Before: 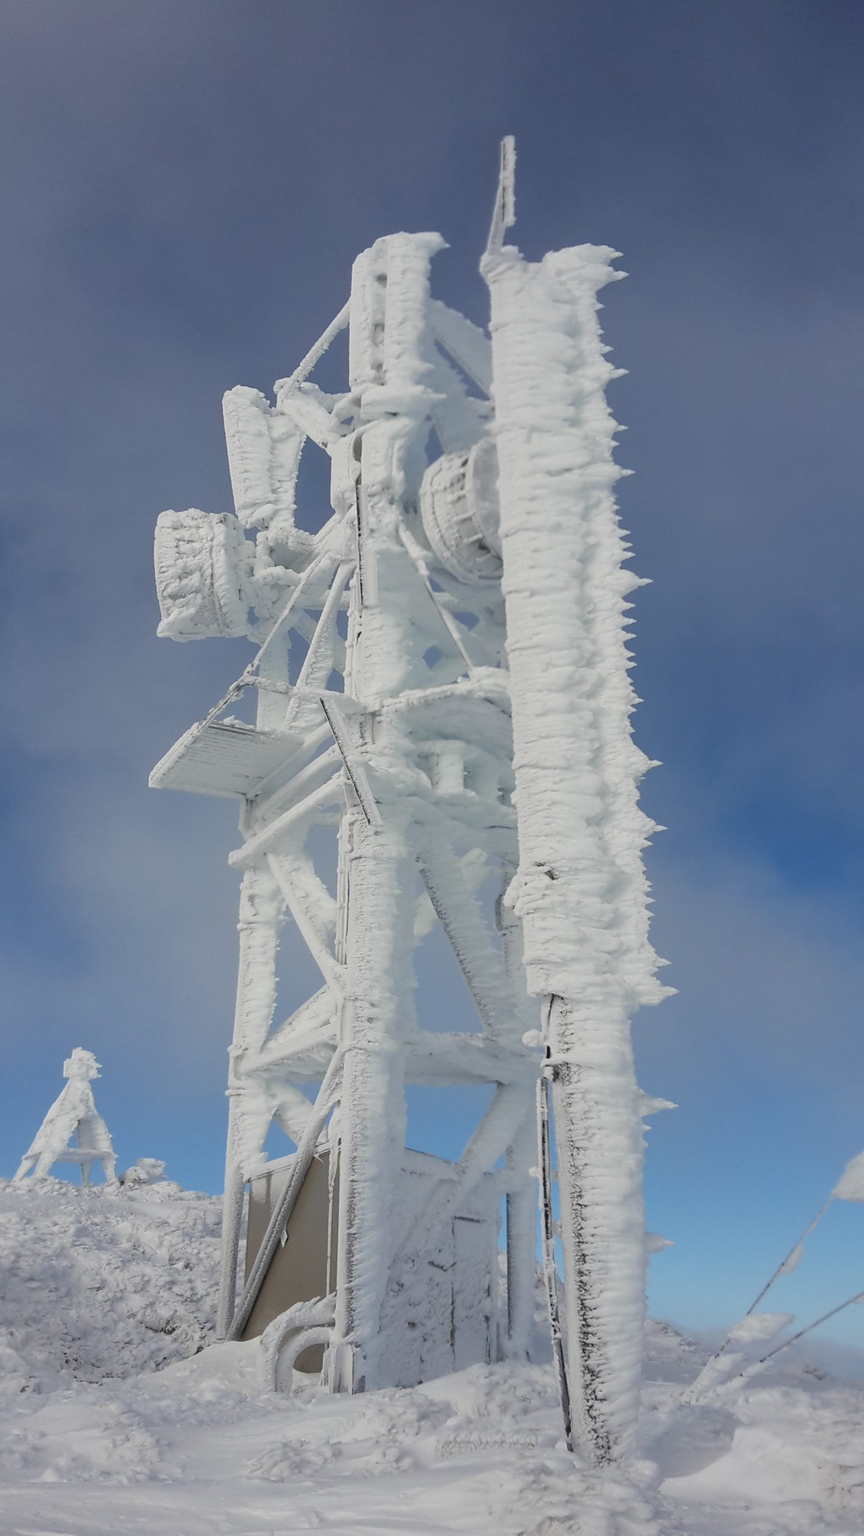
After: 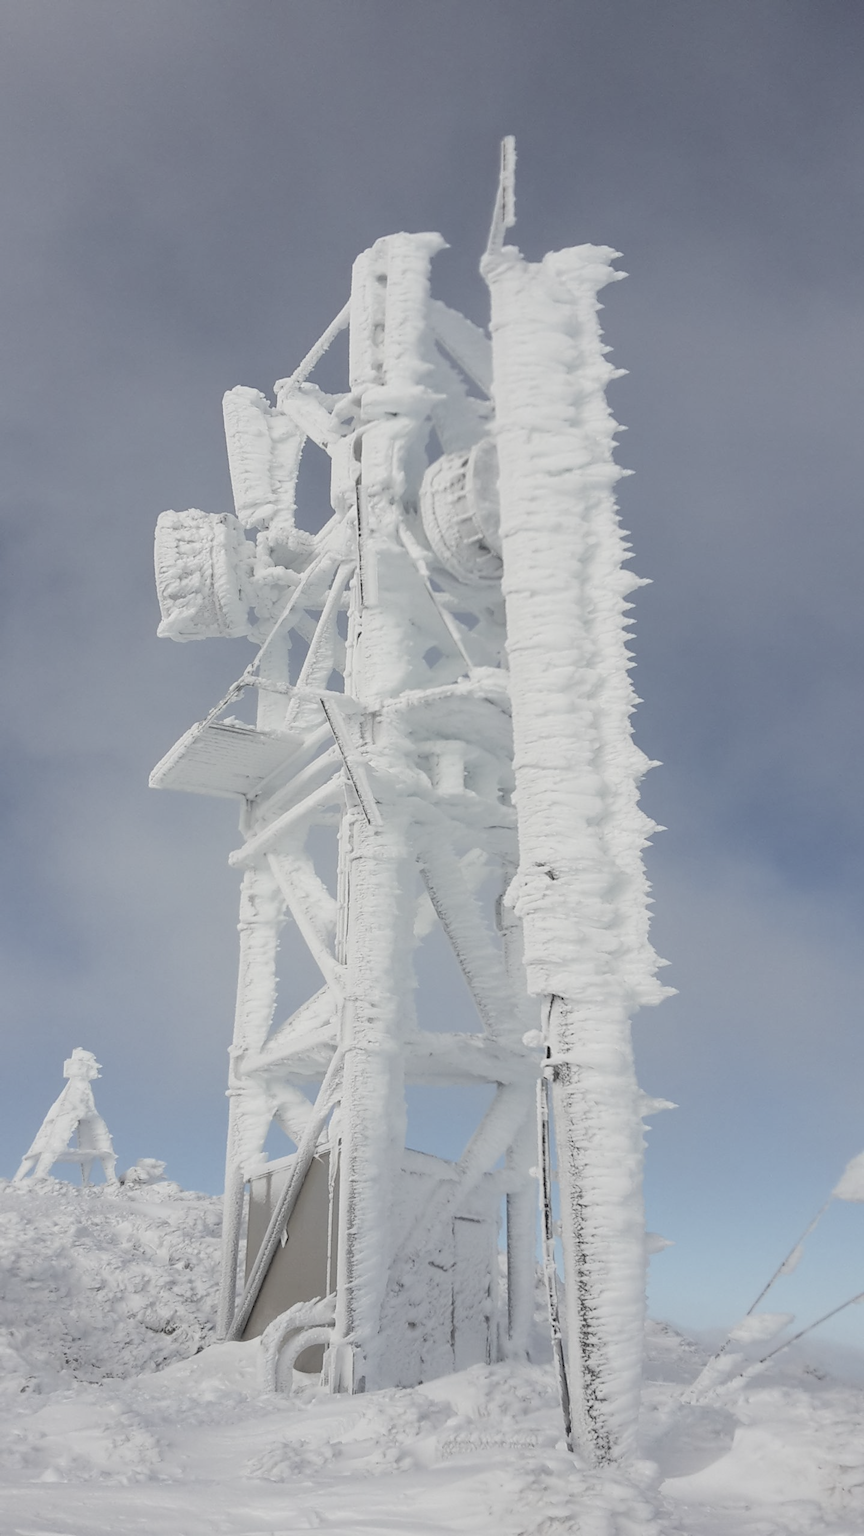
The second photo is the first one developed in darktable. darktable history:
exposure: compensate highlight preservation false
contrast brightness saturation: brightness 0.18, saturation -0.5
